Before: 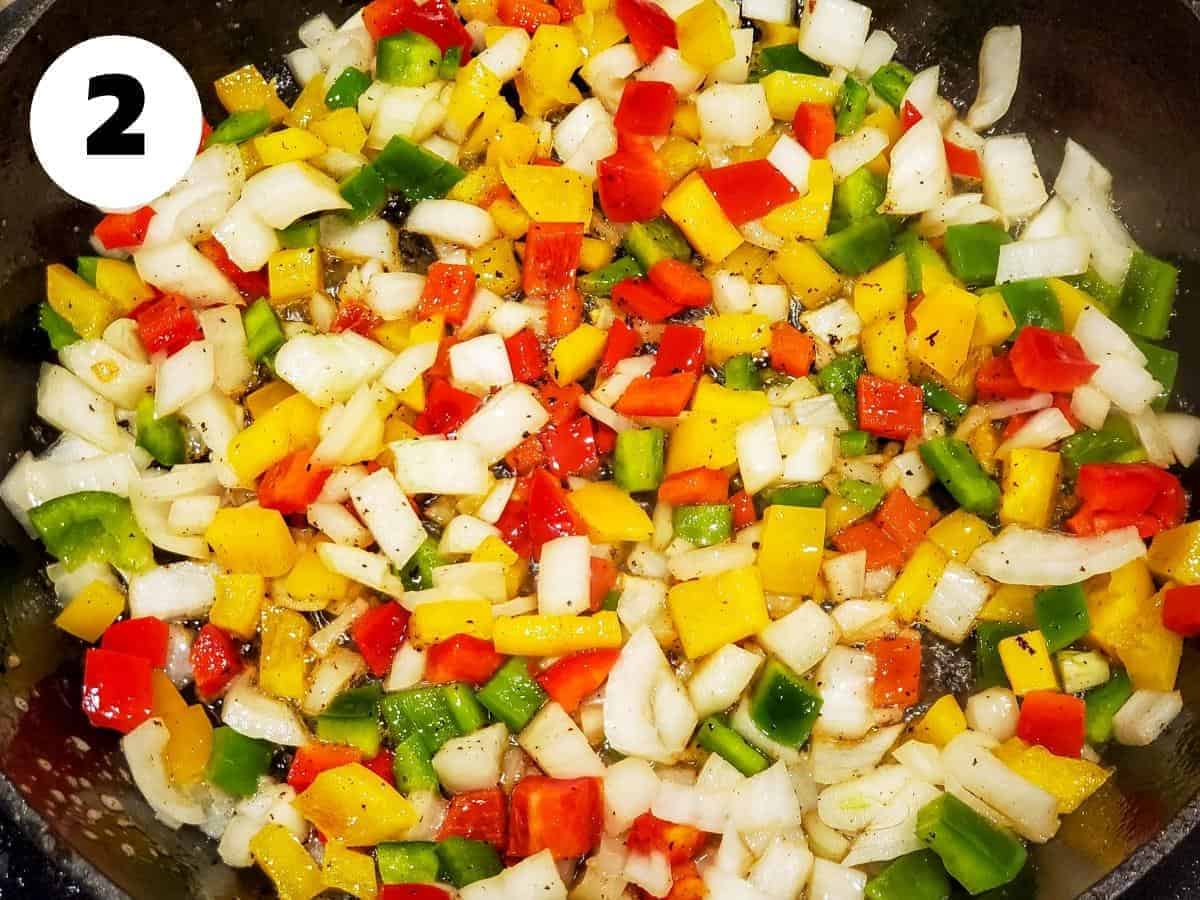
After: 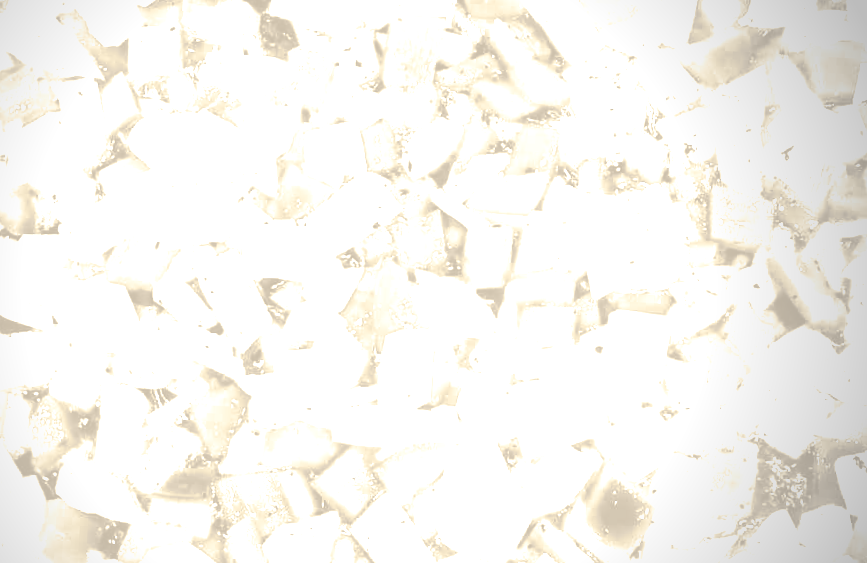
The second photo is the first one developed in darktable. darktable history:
split-toning: shadows › hue 43.2°, shadows › saturation 0, highlights › hue 50.4°, highlights › saturation 1
crop and rotate: angle -3.37°, left 9.79%, top 20.73%, right 12.42%, bottom 11.82%
exposure: black level correction 0.001, exposure 1.116 EV, compensate highlight preservation false
colorize: hue 36°, saturation 71%, lightness 80.79%
rgb curve: curves: ch0 [(0, 0.186) (0.314, 0.284) (0.576, 0.466) (0.805, 0.691) (0.936, 0.886)]; ch1 [(0, 0.186) (0.314, 0.284) (0.581, 0.534) (0.771, 0.746) (0.936, 0.958)]; ch2 [(0, 0.216) (0.275, 0.39) (1, 1)], mode RGB, independent channels, compensate middle gray true, preserve colors none
vignetting: center (-0.15, 0.013)
